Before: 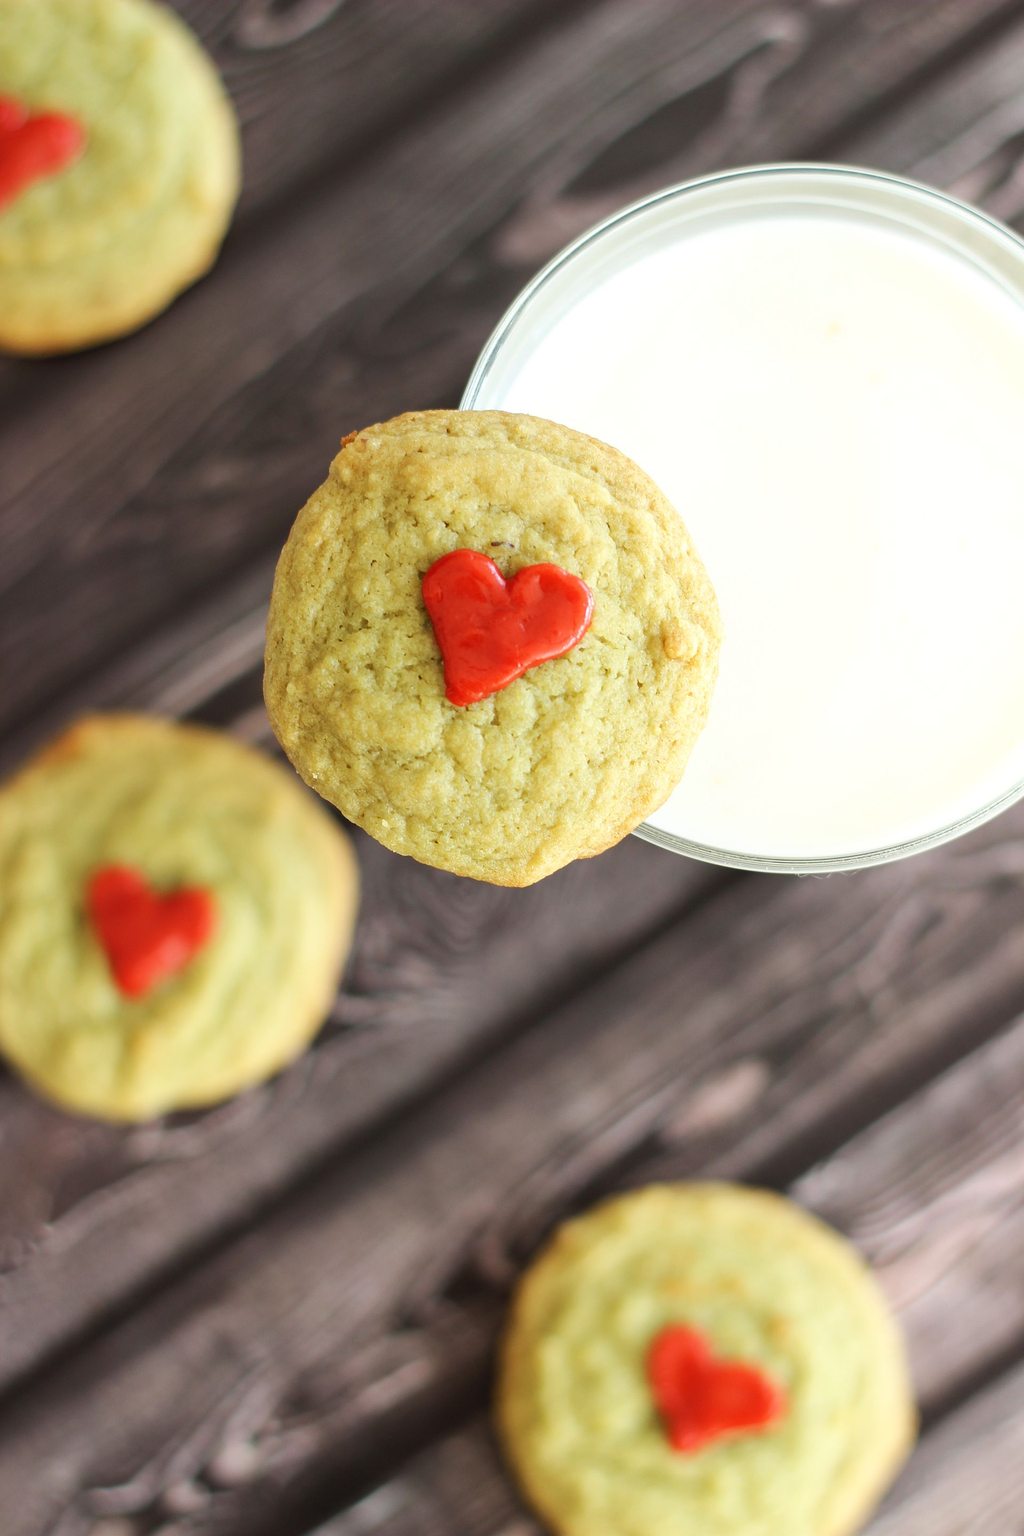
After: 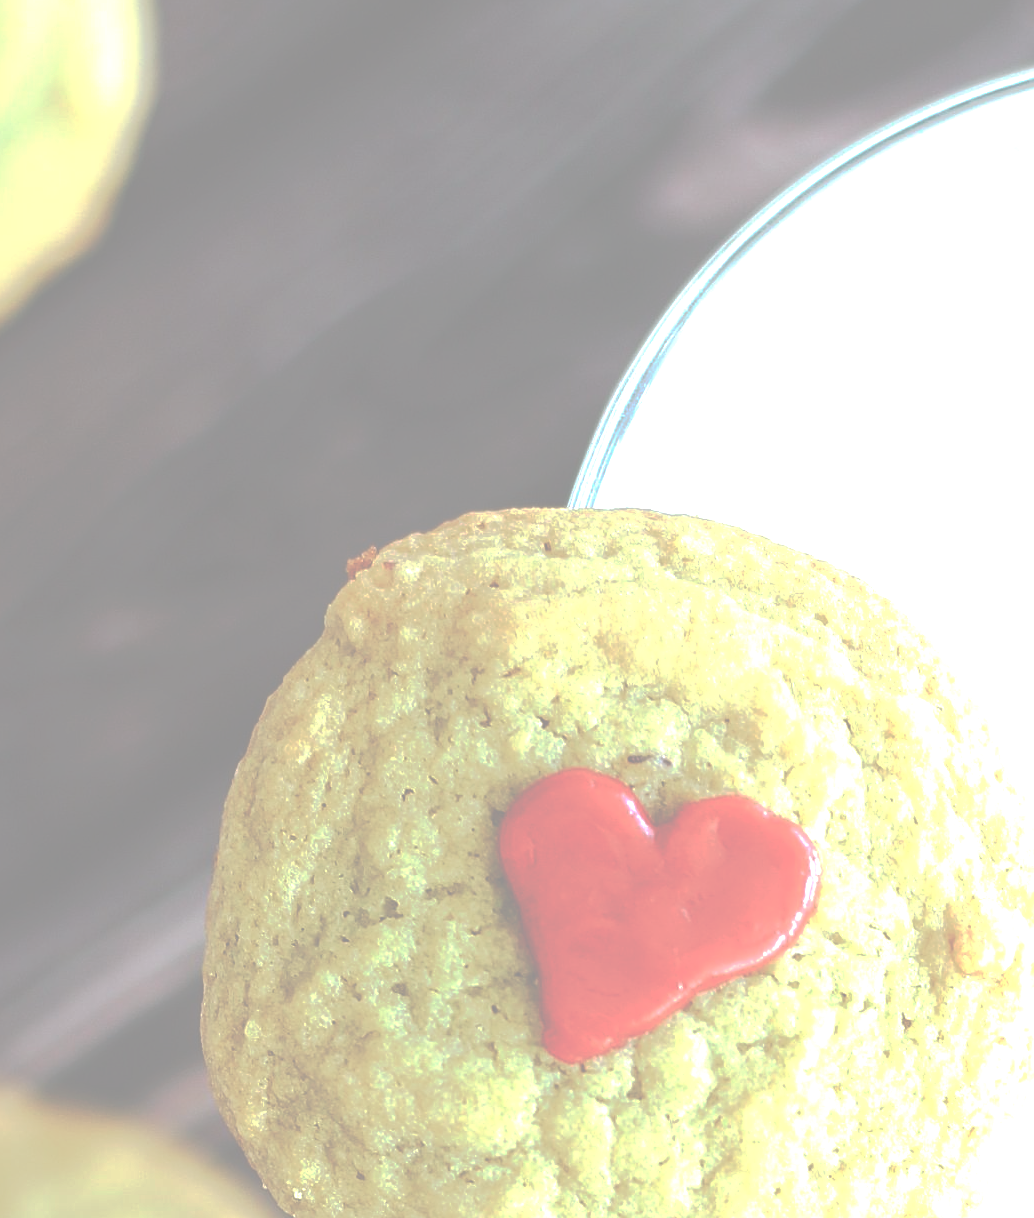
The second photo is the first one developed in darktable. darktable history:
tone equalizer: on, module defaults
sharpen: on, module defaults
color balance rgb: perceptual saturation grading › global saturation 20%, perceptual saturation grading › highlights -25%, perceptual saturation grading › shadows 25%
tone curve: curves: ch0 [(0, 0) (0.003, 0.6) (0.011, 0.6) (0.025, 0.601) (0.044, 0.601) (0.069, 0.601) (0.1, 0.601) (0.136, 0.602) (0.177, 0.605) (0.224, 0.609) (0.277, 0.615) (0.335, 0.625) (0.399, 0.633) (0.468, 0.654) (0.543, 0.676) (0.623, 0.71) (0.709, 0.753) (0.801, 0.802) (0.898, 0.85) (1, 1)], preserve colors none
crop: left 15.306%, top 9.065%, right 30.789%, bottom 48.638%
exposure: black level correction 0, exposure 0.7 EV, compensate exposure bias true, compensate highlight preservation false
color calibration: x 0.37, y 0.382, temperature 4313.32 K
